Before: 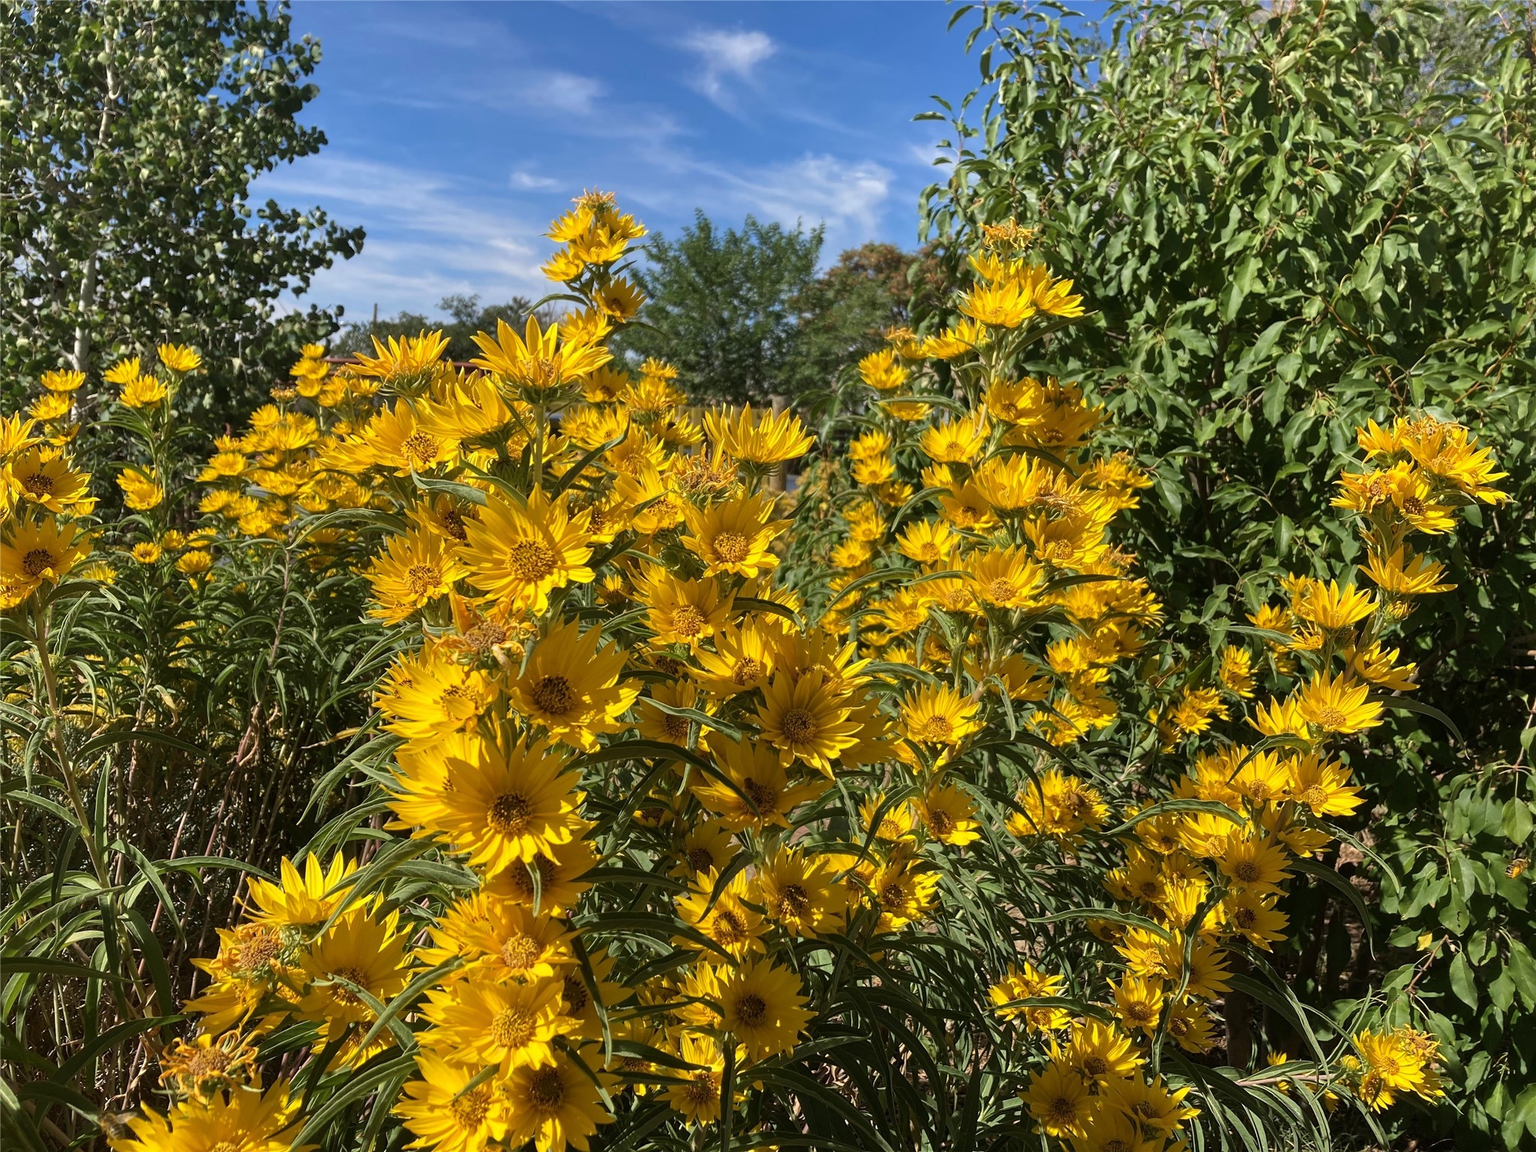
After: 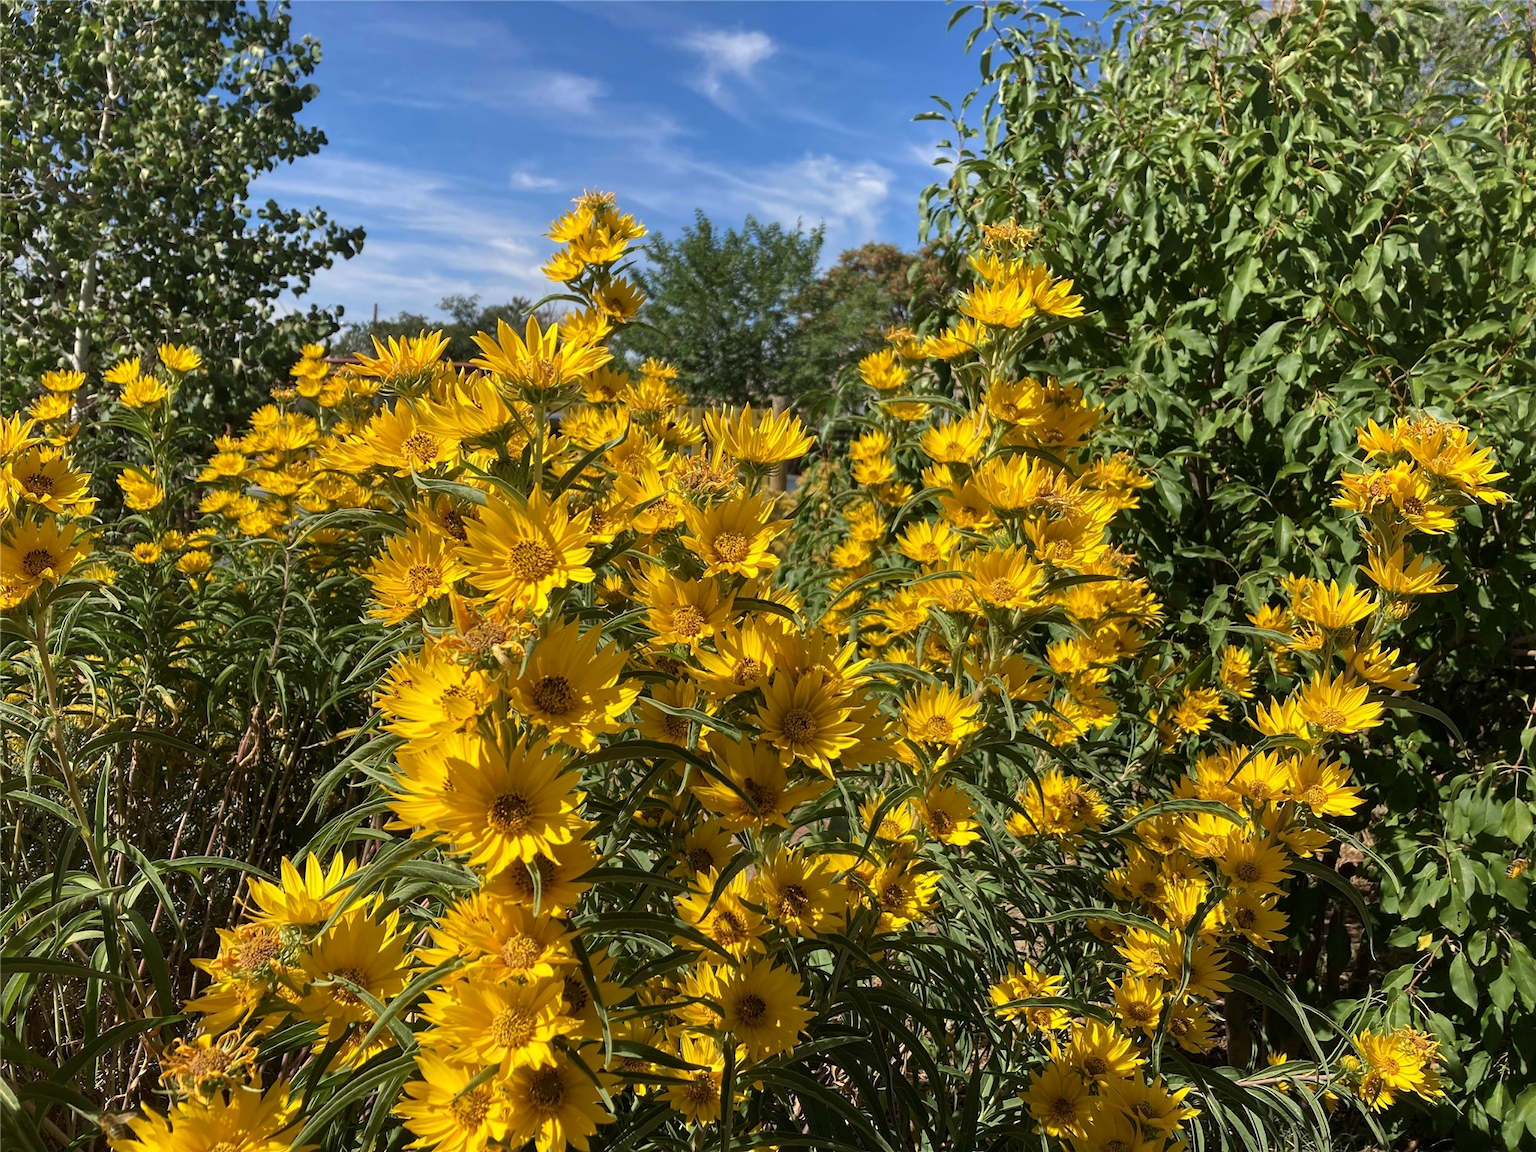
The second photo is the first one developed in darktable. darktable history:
local contrast: mode bilateral grid, contrast 16, coarseness 36, detail 104%, midtone range 0.2
exposure: black level correction 0.001, exposure 0.016 EV, compensate highlight preservation false
